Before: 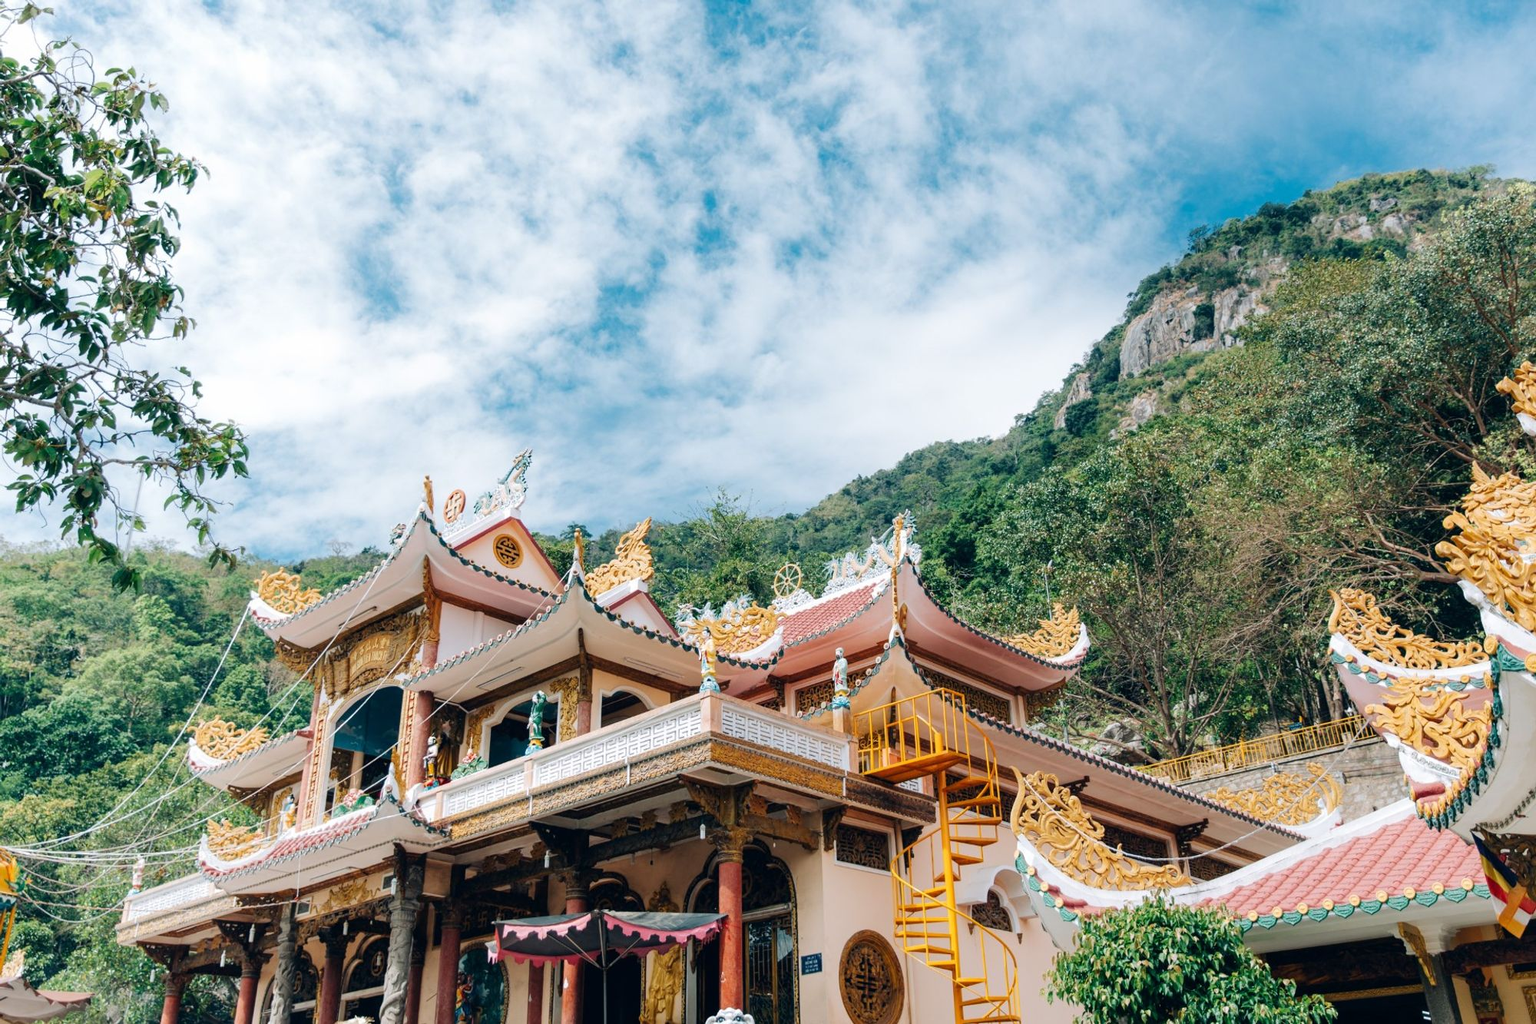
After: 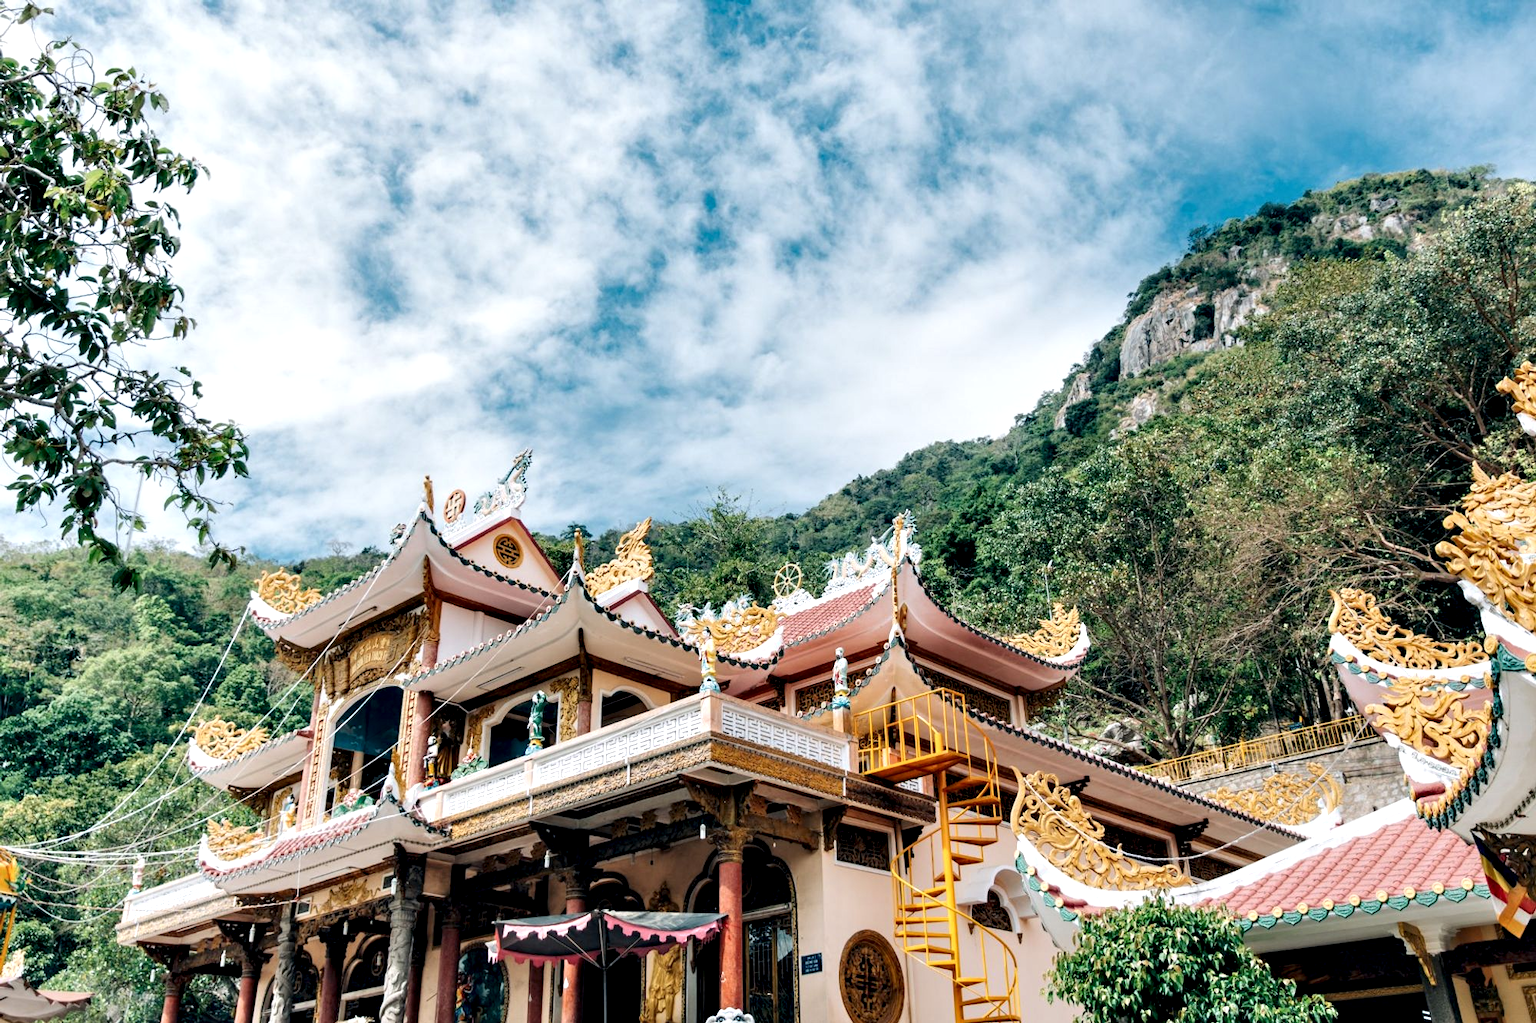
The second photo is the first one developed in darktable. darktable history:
contrast equalizer: octaves 7, y [[0.545, 0.572, 0.59, 0.59, 0.571, 0.545], [0.5 ×6], [0.5 ×6], [0 ×6], [0 ×6]]
